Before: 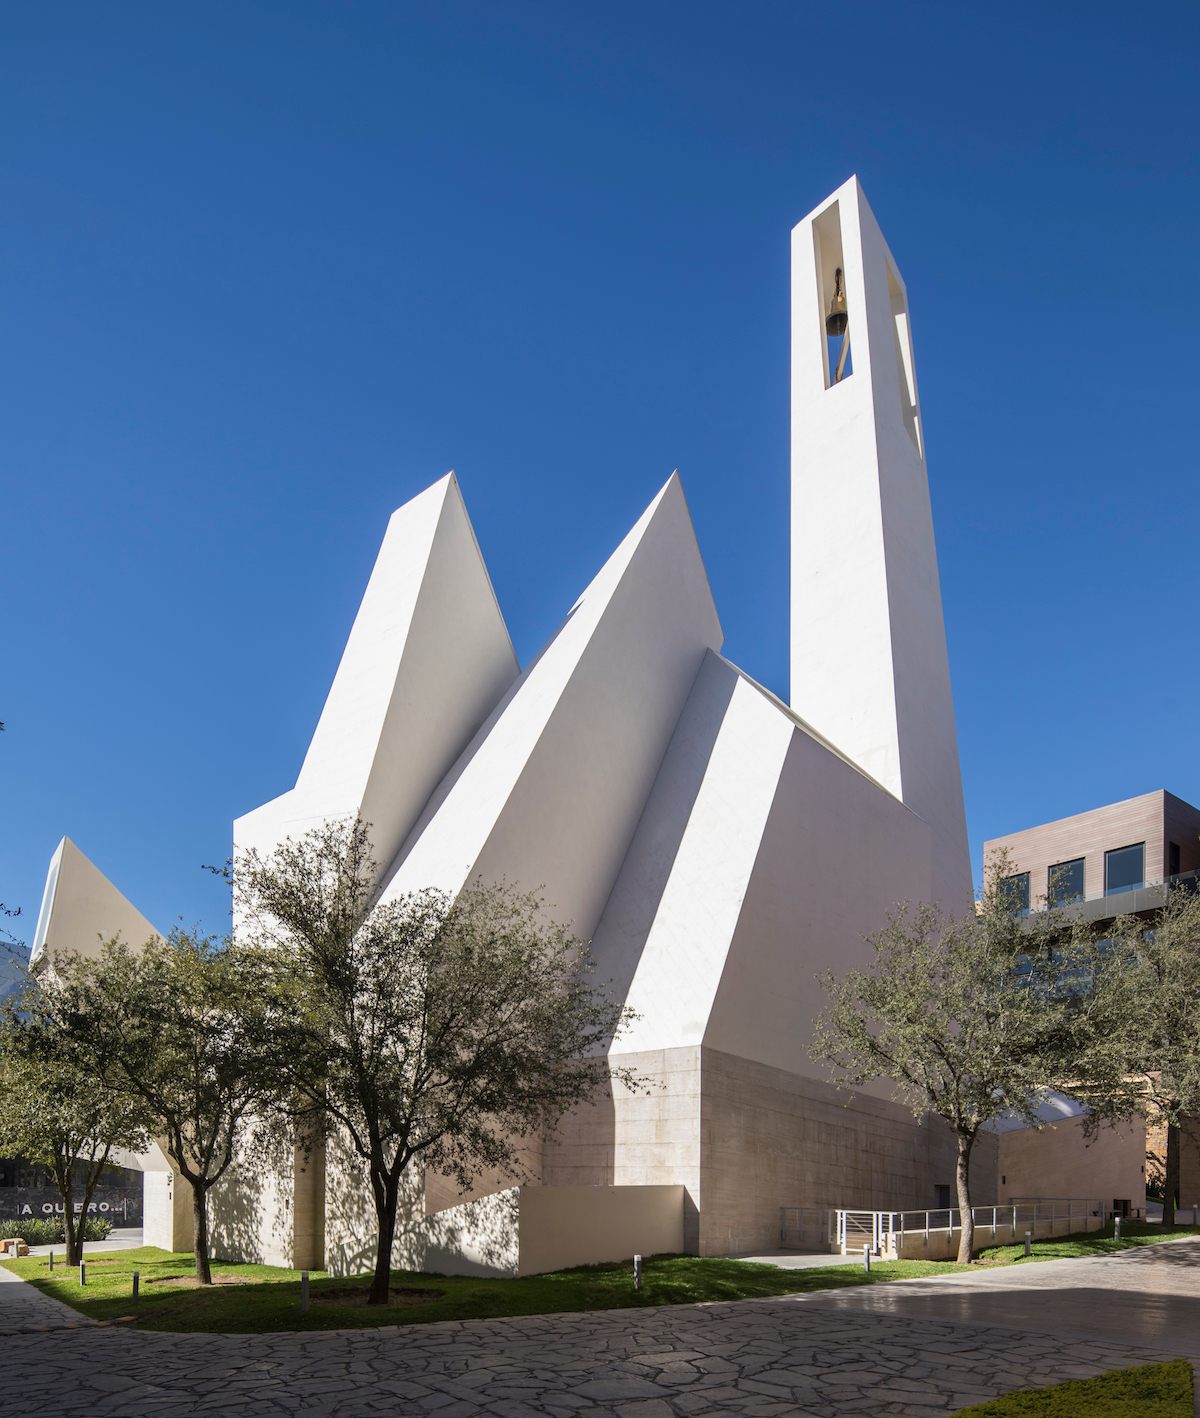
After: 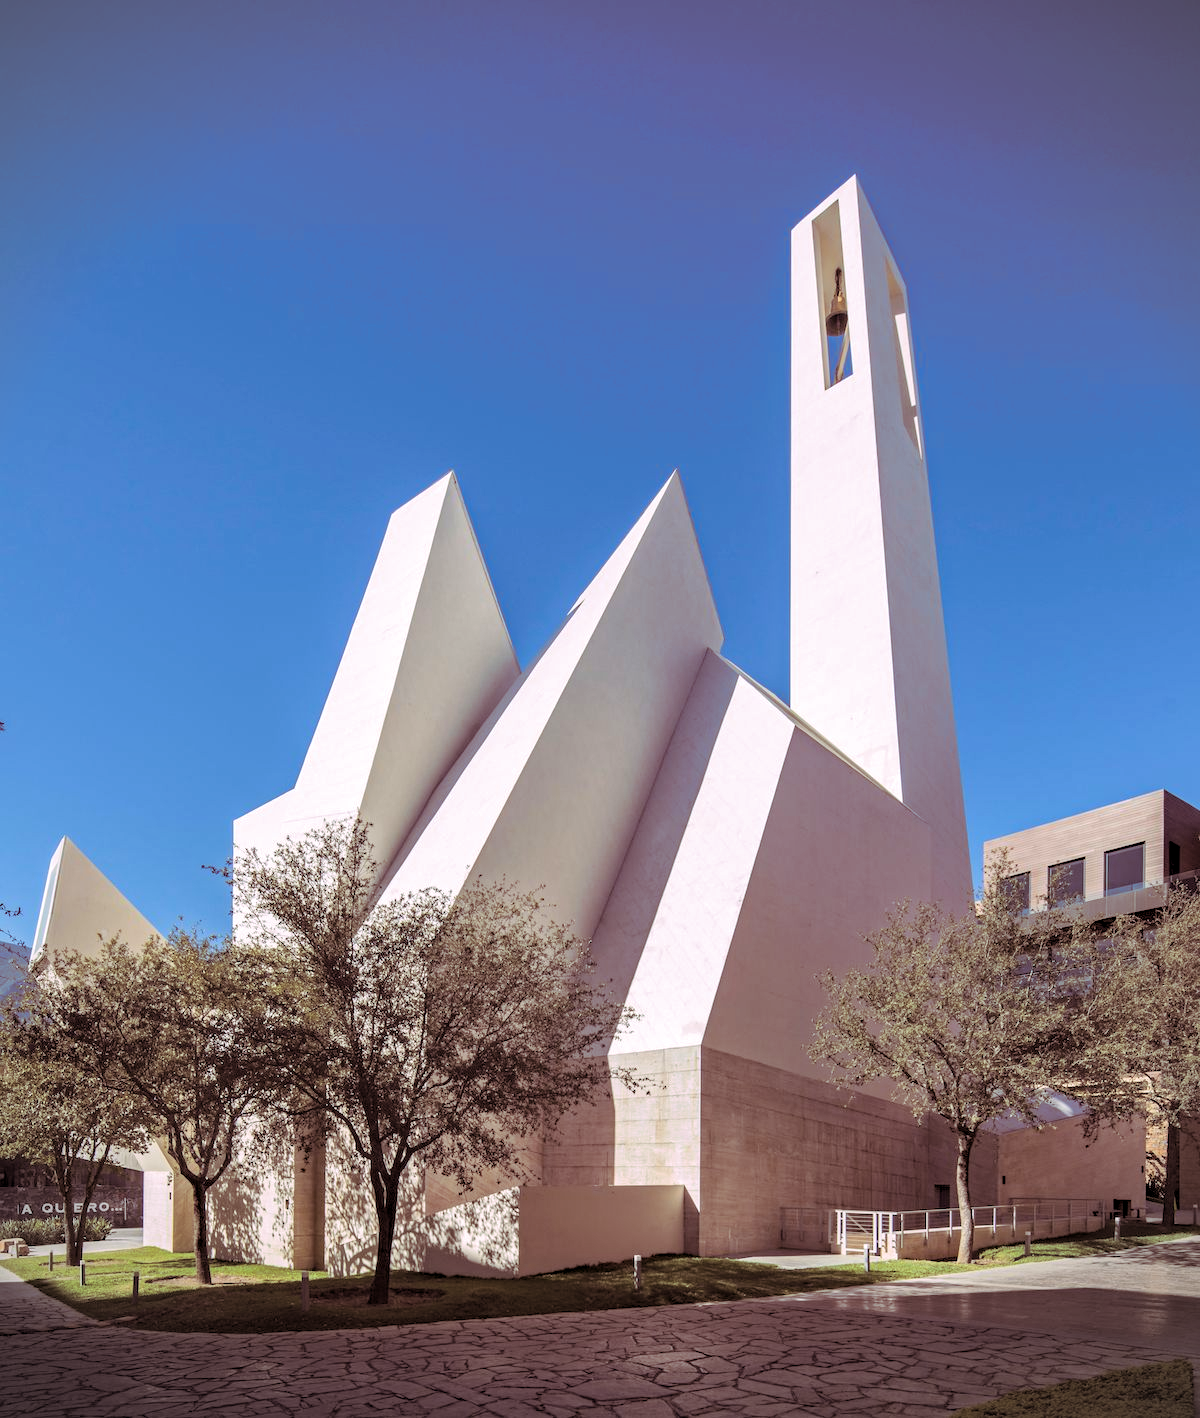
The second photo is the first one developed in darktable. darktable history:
local contrast: highlights 100%, shadows 100%, detail 120%, midtone range 0.2
haze removal: strength 0.29, distance 0.25, compatibility mode true, adaptive false
vignetting: fall-off start 91.19%
contrast brightness saturation: brightness 0.15
split-toning: highlights › hue 298.8°, highlights › saturation 0.73, compress 41.76%
